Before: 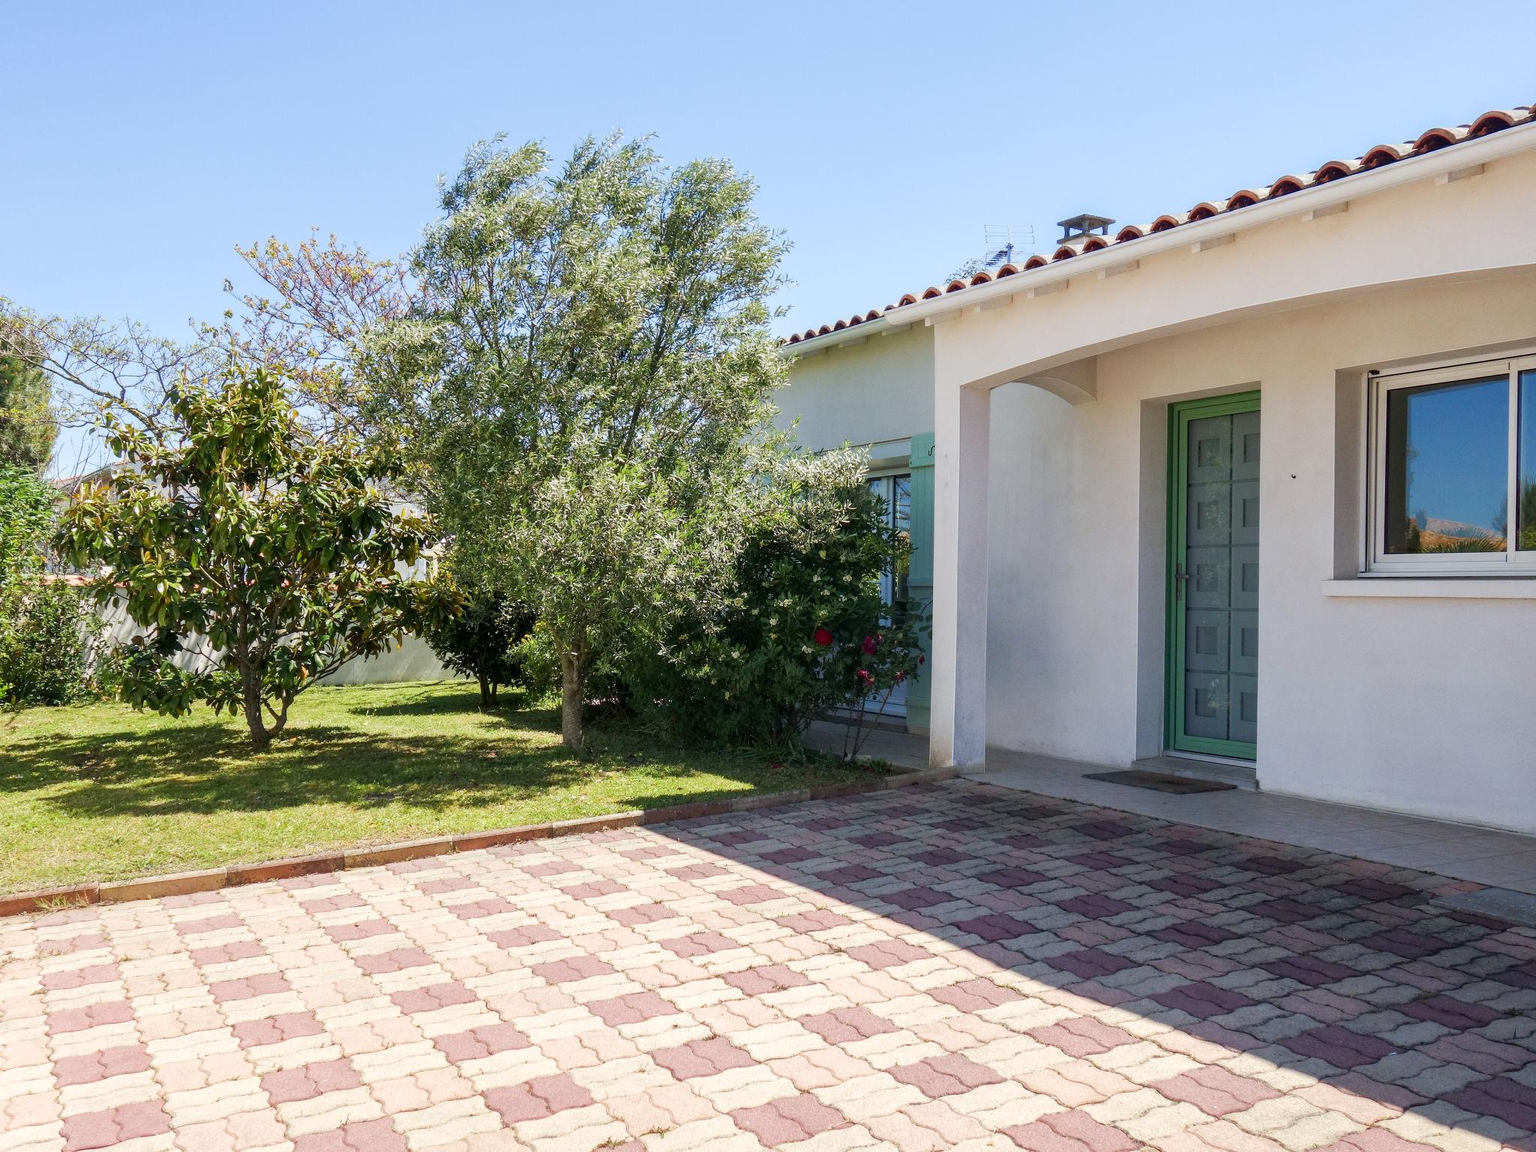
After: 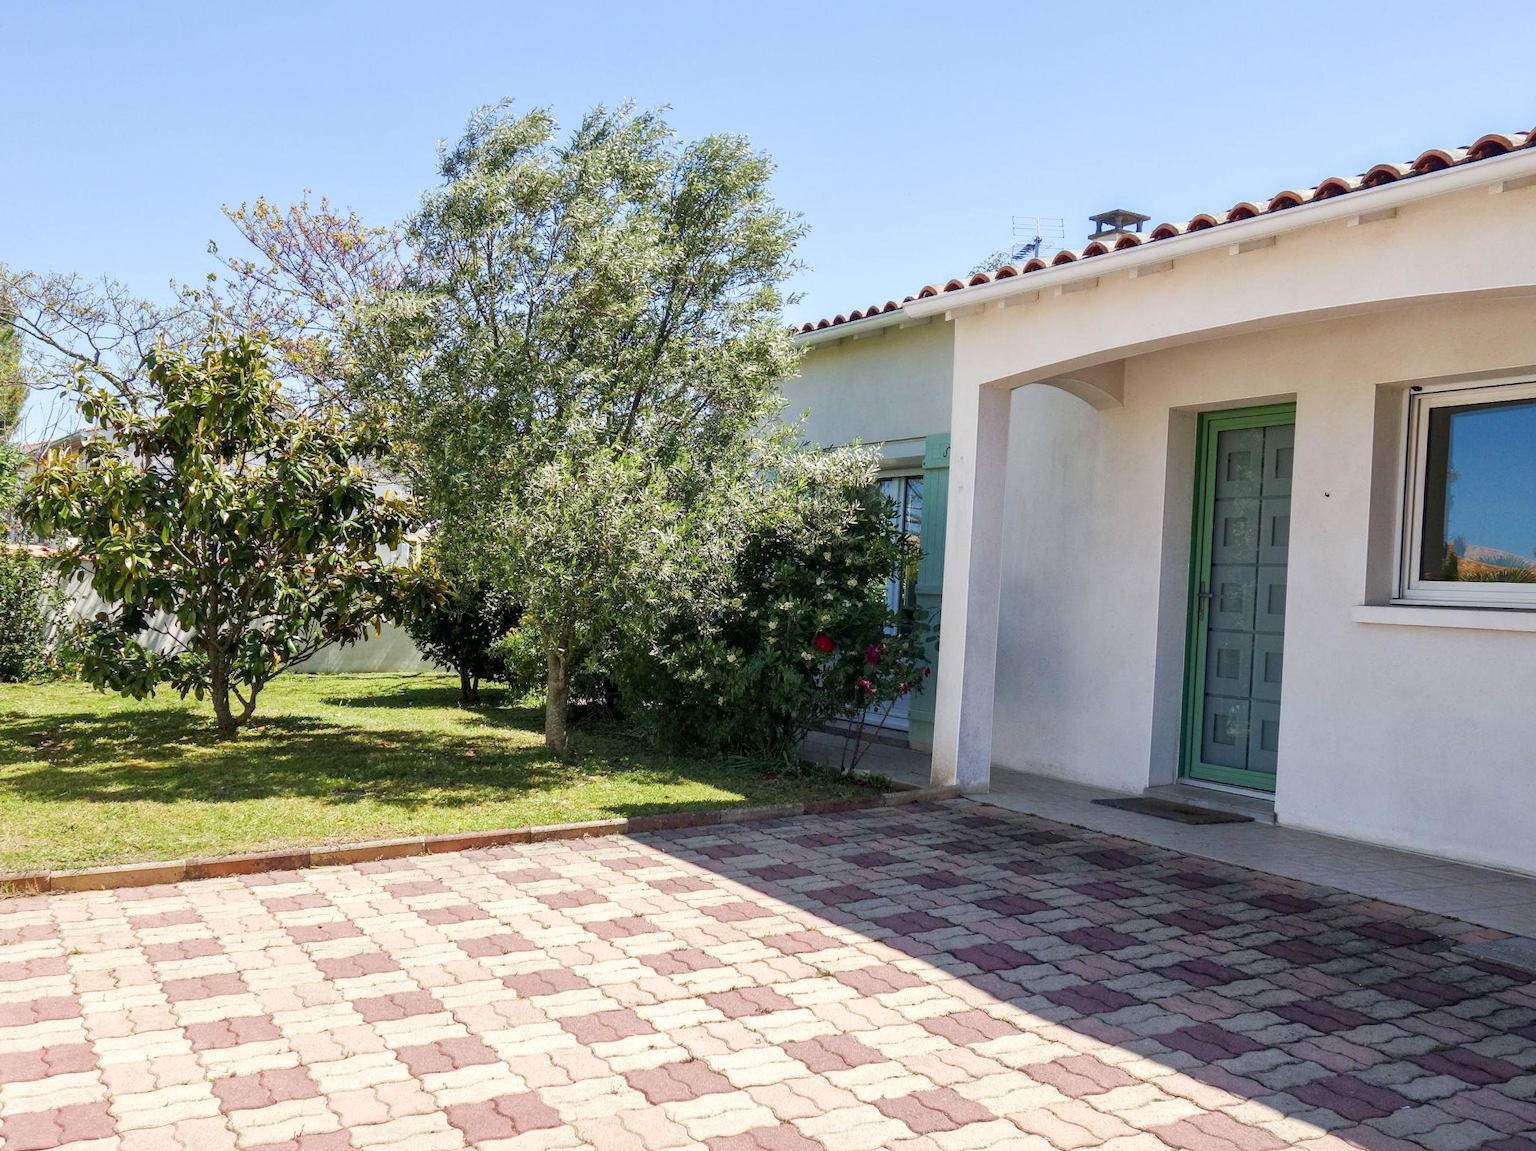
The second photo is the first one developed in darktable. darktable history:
crop and rotate: angle -2.38°
local contrast: mode bilateral grid, contrast 20, coarseness 50, detail 120%, midtone range 0.2
